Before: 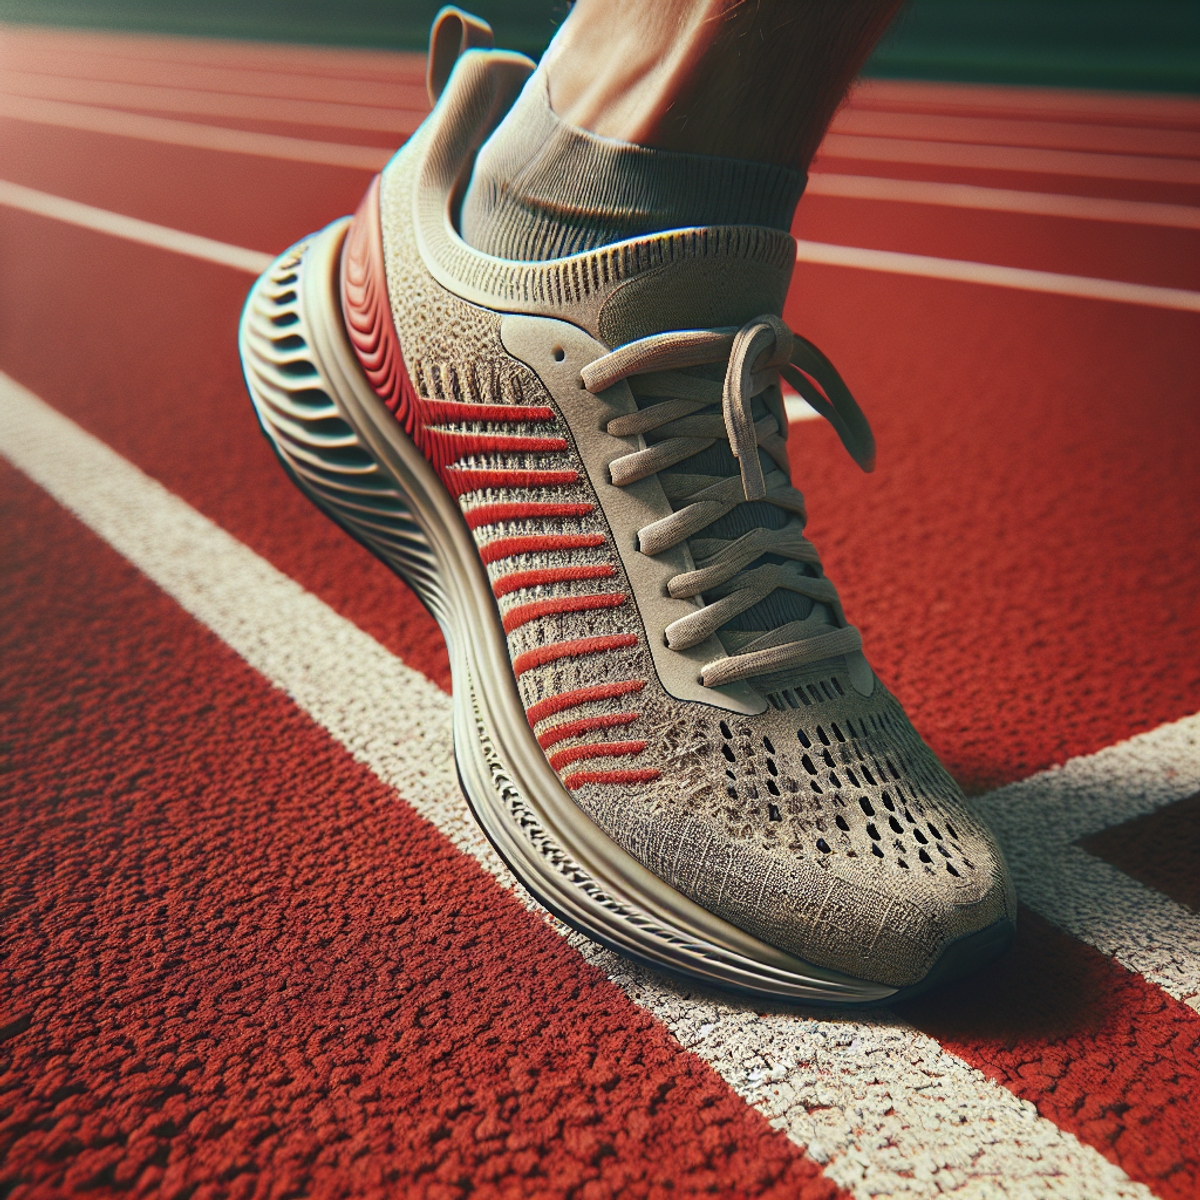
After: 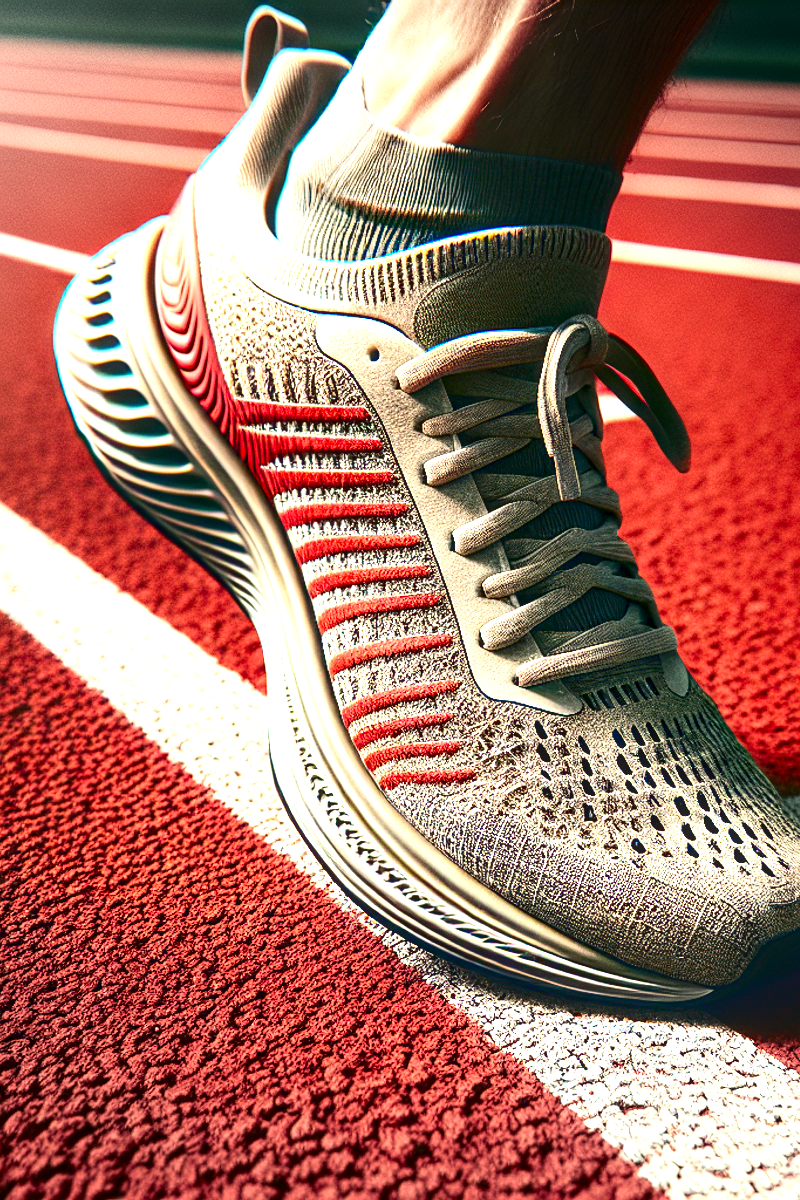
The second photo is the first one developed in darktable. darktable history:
crop: left 15.43%, right 17.846%
contrast brightness saturation: contrast 0.237, brightness -0.232, saturation 0.147
exposure: black level correction 0.009, exposure 1.435 EV, compensate highlight preservation false
vignetting: fall-off start 90.74%, fall-off radius 38.88%, brightness -0.183, saturation -0.293, center (-0.031, -0.043), width/height ratio 1.216, shape 1.29
color zones: curves: ch1 [(0, 0.469) (0.01, 0.469) (0.12, 0.446) (0.248, 0.469) (0.5, 0.5) (0.748, 0.5) (0.99, 0.469) (1, 0.469)]
sharpen: amount 0.204
local contrast: on, module defaults
